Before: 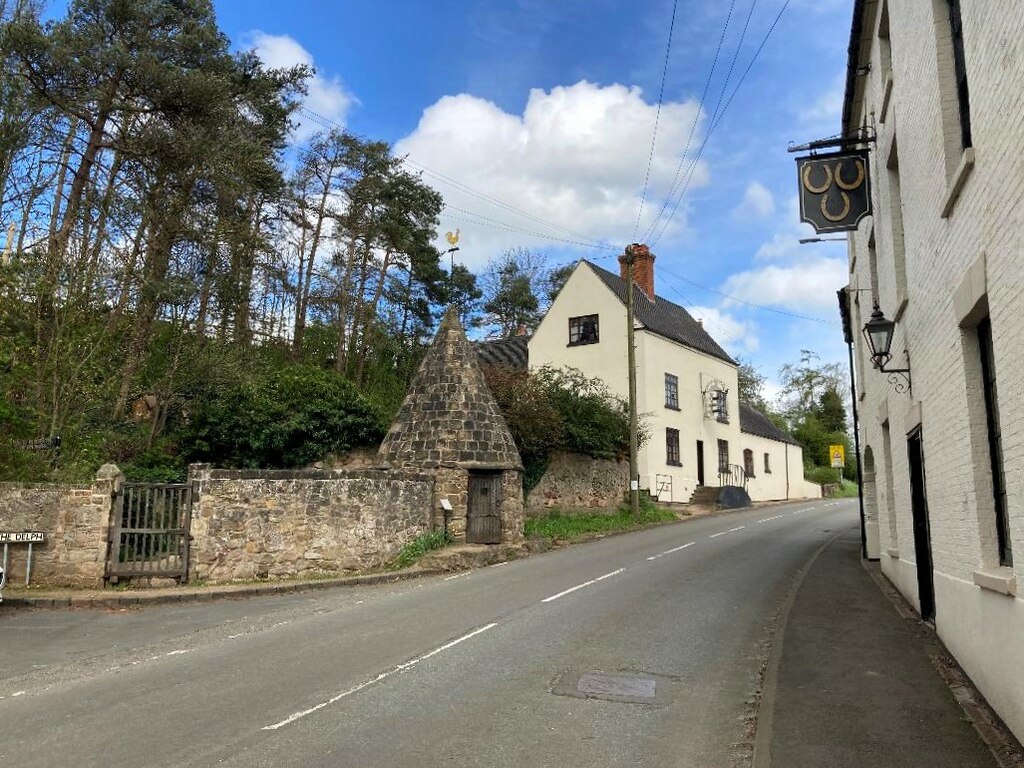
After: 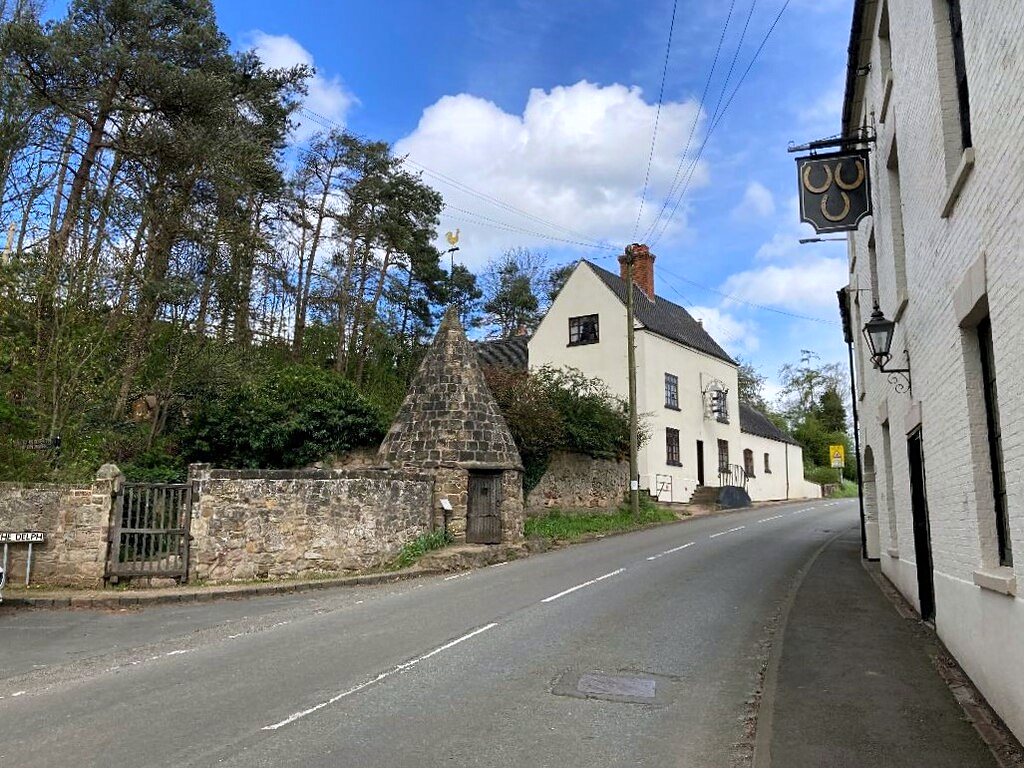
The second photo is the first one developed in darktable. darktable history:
sharpen: amount 0.2
white balance: red 0.984, blue 1.059
